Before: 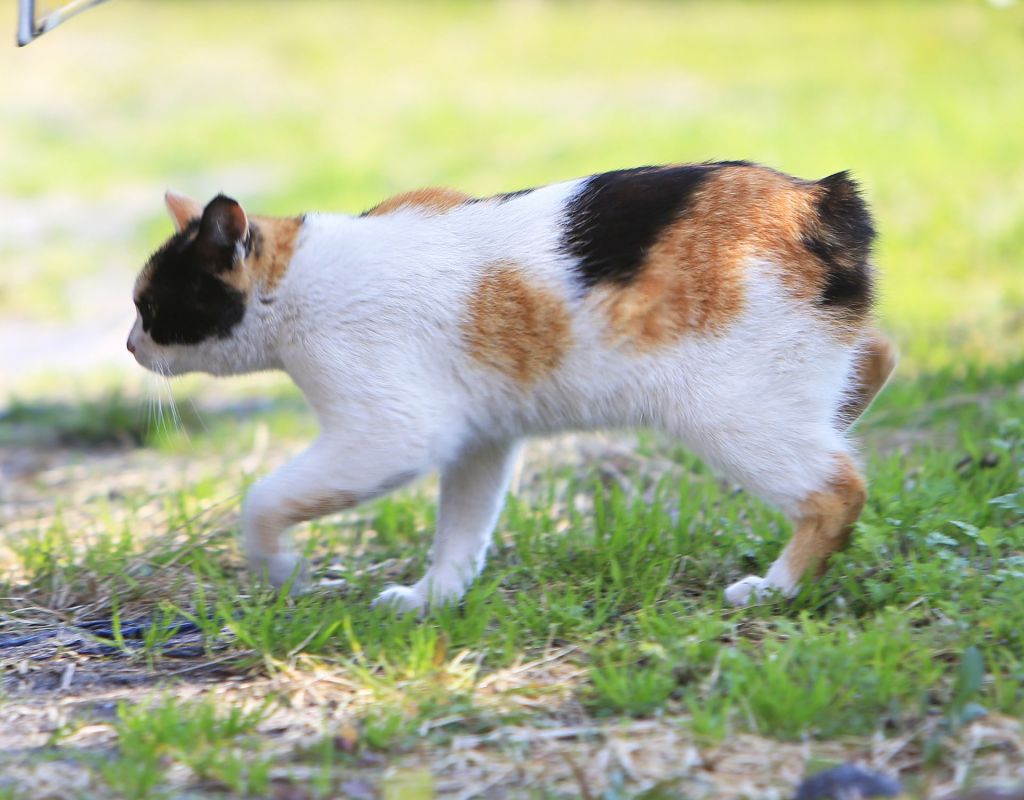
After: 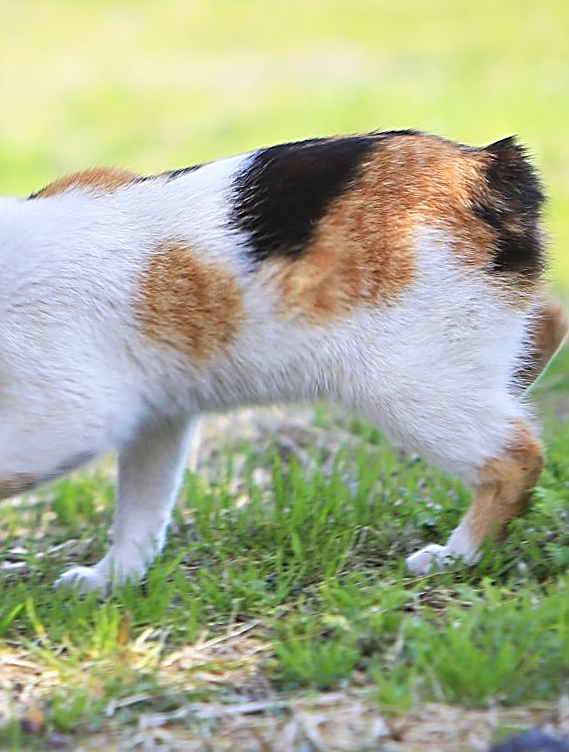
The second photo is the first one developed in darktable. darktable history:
crop: left 31.458%, top 0%, right 11.876%
exposure: compensate highlight preservation false
sharpen: amount 0.901
rotate and perspective: rotation -2°, crop left 0.022, crop right 0.978, crop top 0.049, crop bottom 0.951
